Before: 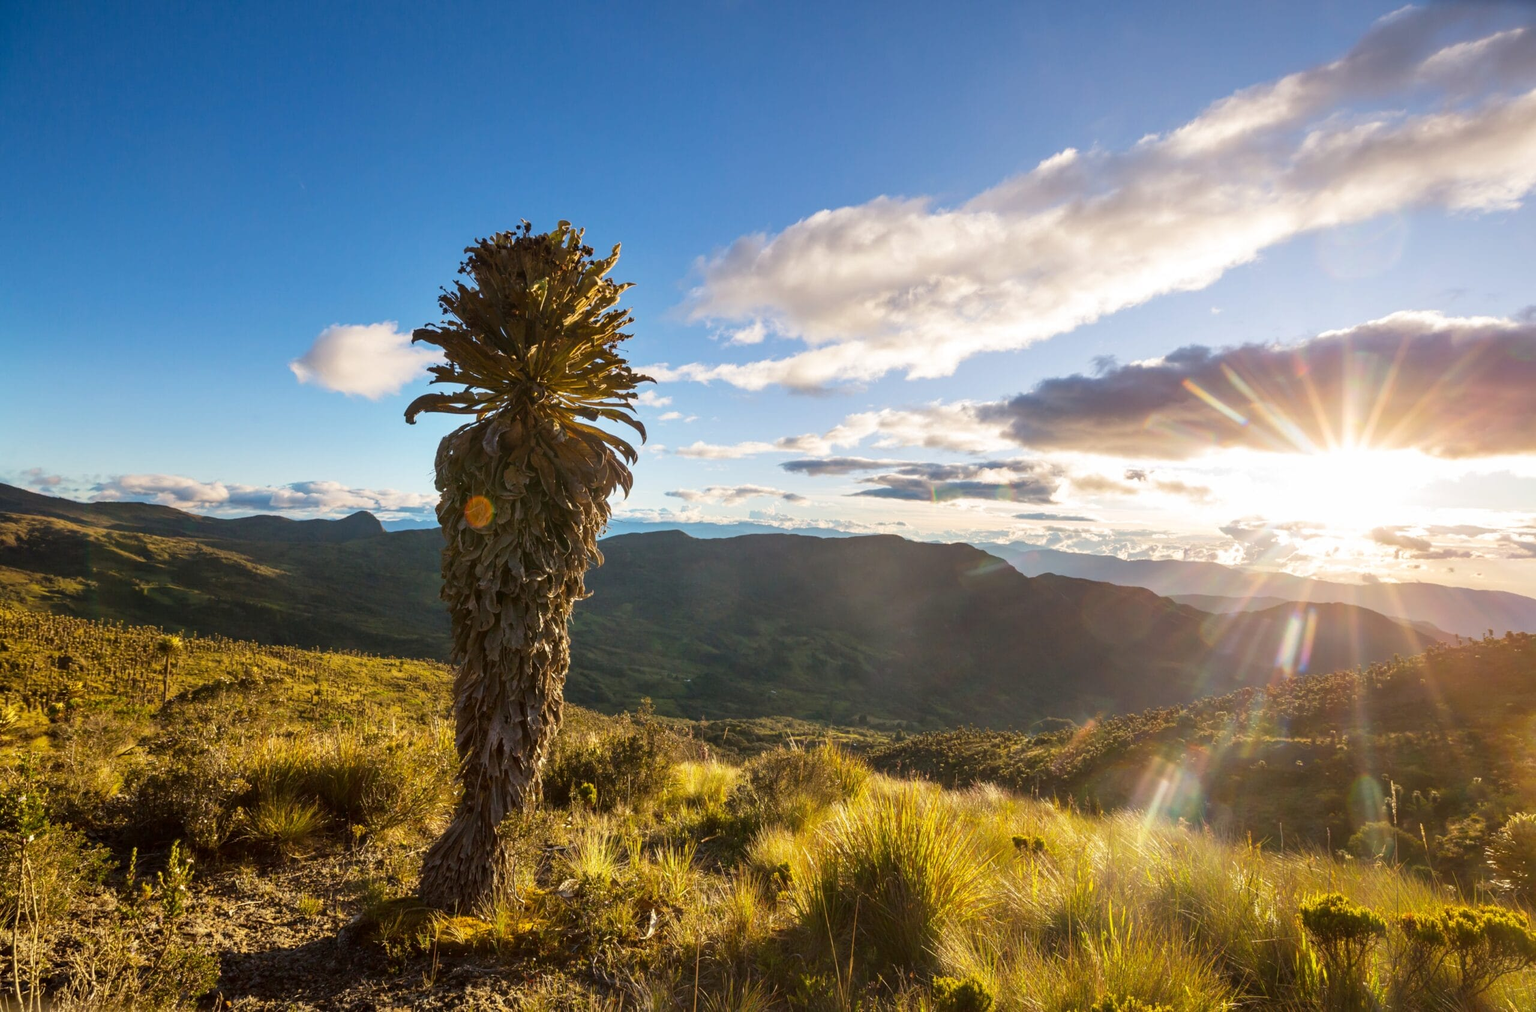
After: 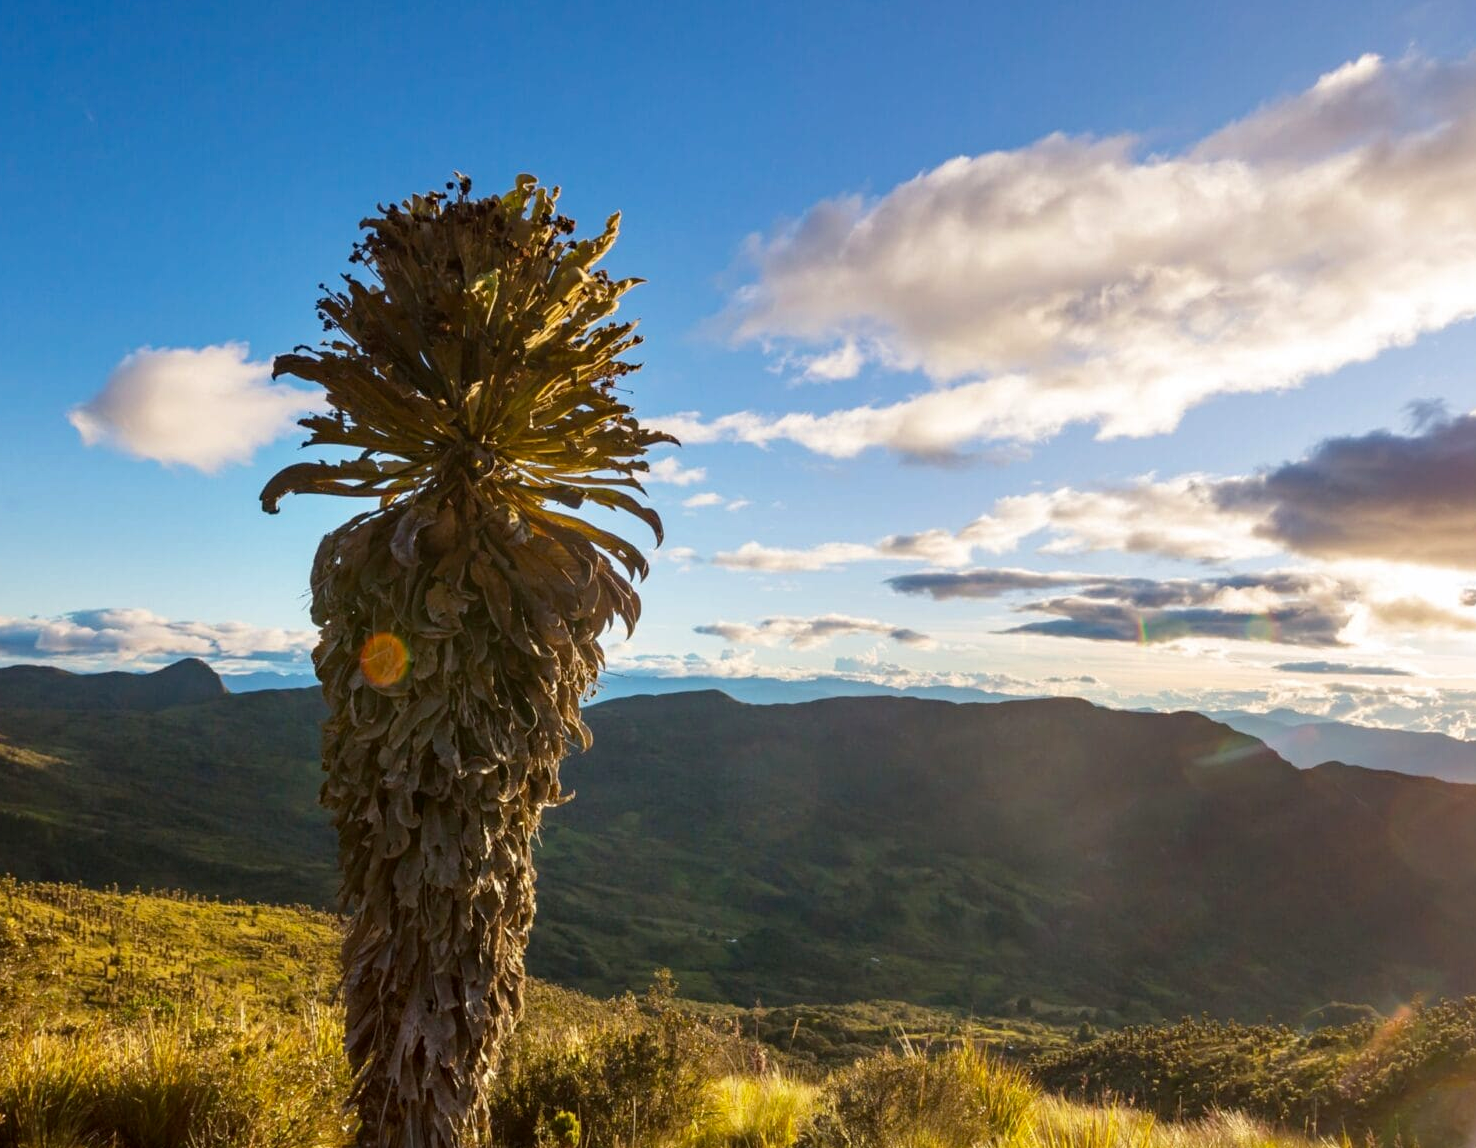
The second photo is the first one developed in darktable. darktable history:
haze removal: compatibility mode true, adaptive false
crop: left 16.175%, top 11.464%, right 26.14%, bottom 20.395%
exposure: black level correction 0.001, compensate highlight preservation false
